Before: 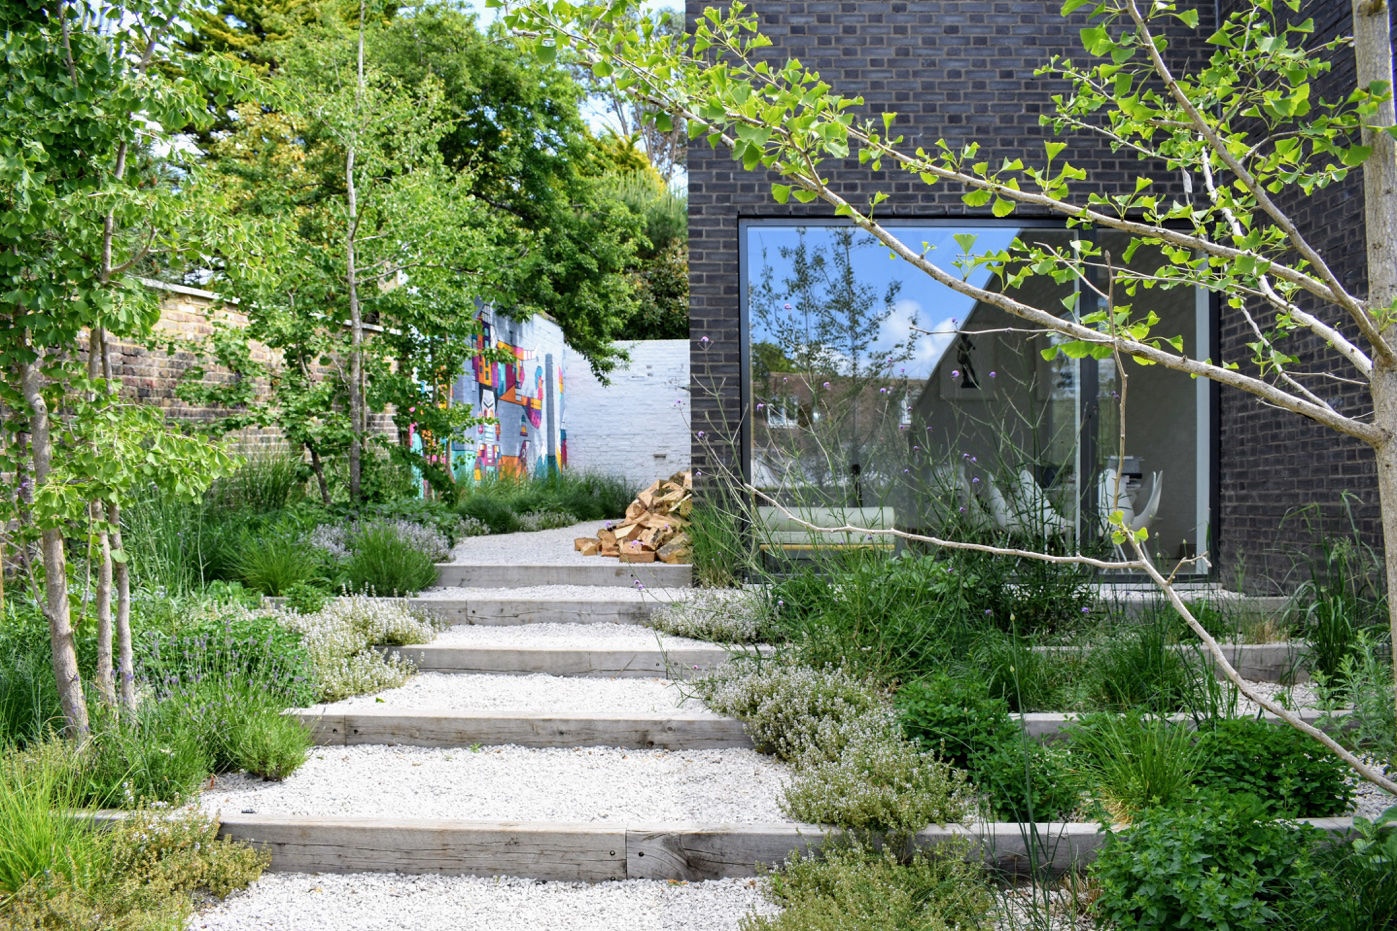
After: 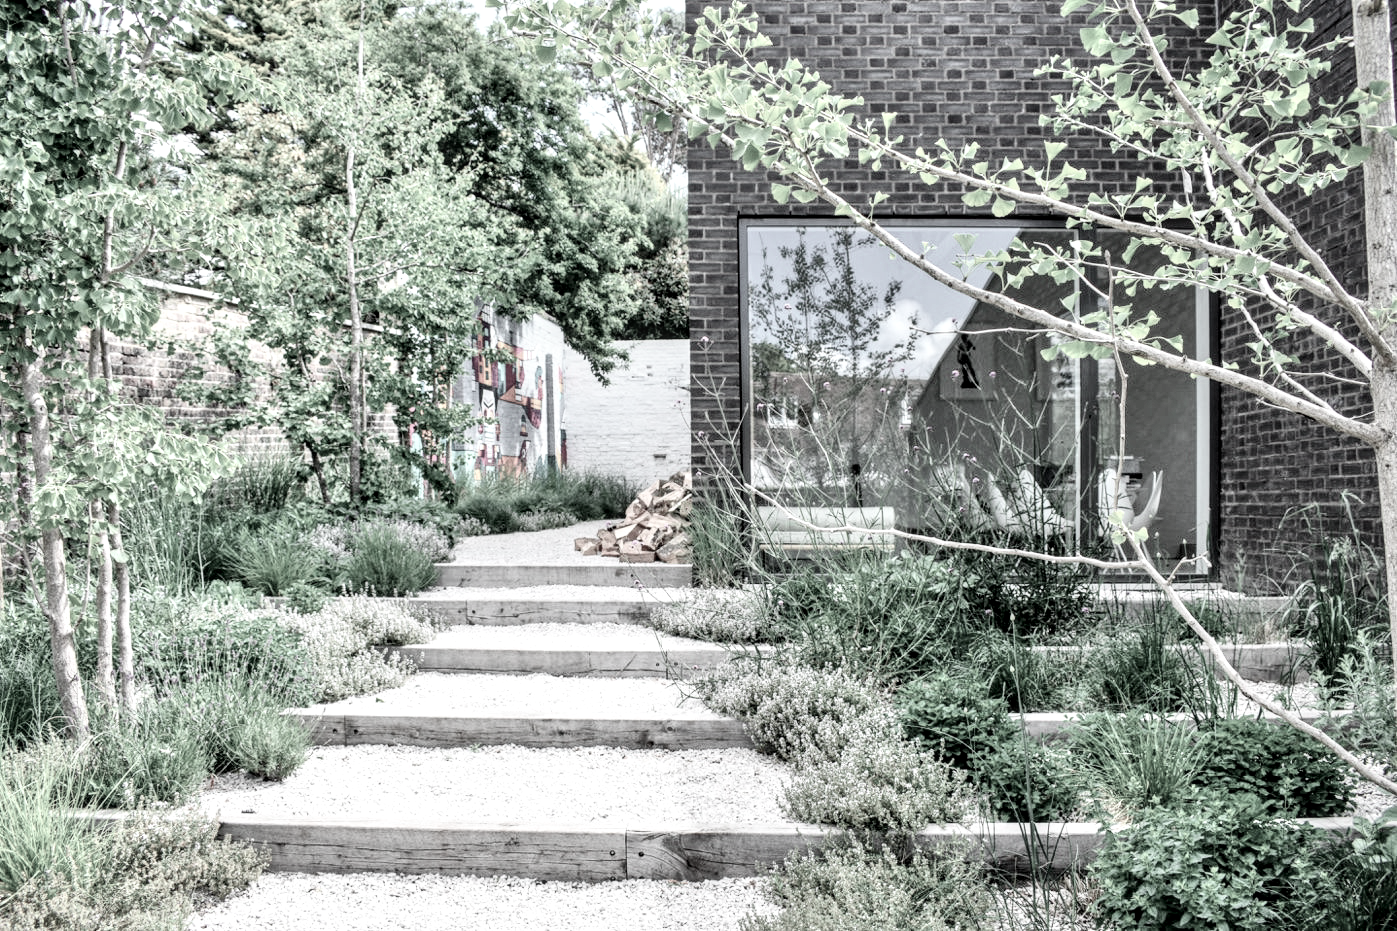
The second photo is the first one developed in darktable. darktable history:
tone equalizer: -7 EV 0.15 EV, -6 EV 0.6 EV, -5 EV 1.15 EV, -4 EV 1.33 EV, -3 EV 1.15 EV, -2 EV 0.6 EV, -1 EV 0.15 EV, mask exposure compensation -0.5 EV
contrast brightness saturation: contrast 0.28
color contrast: green-magenta contrast 0.3, blue-yellow contrast 0.15
local contrast: detail 130%
